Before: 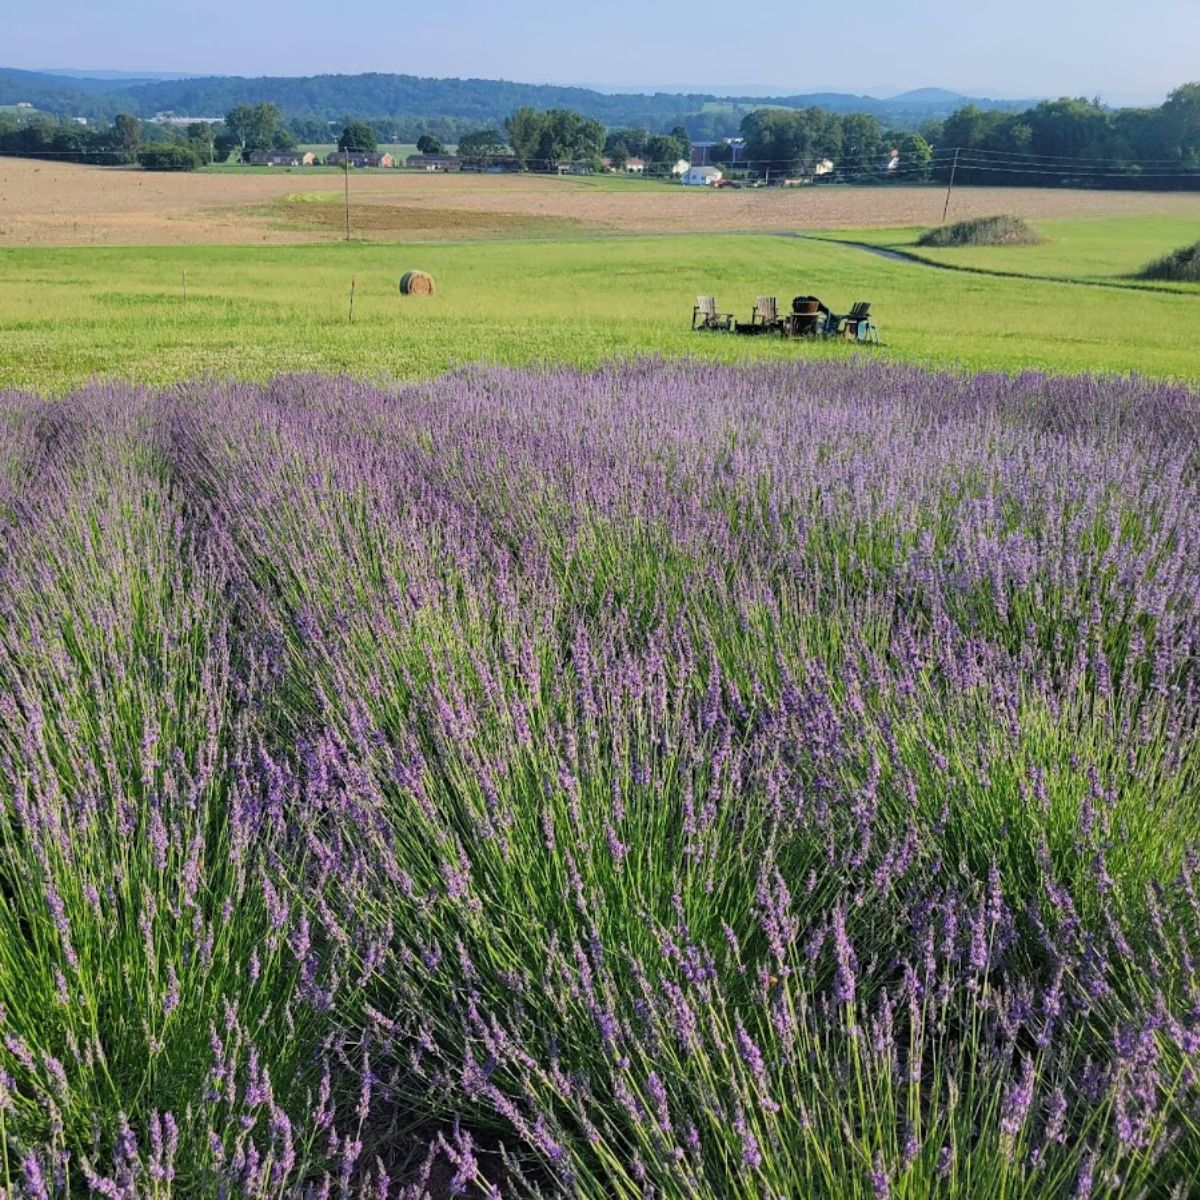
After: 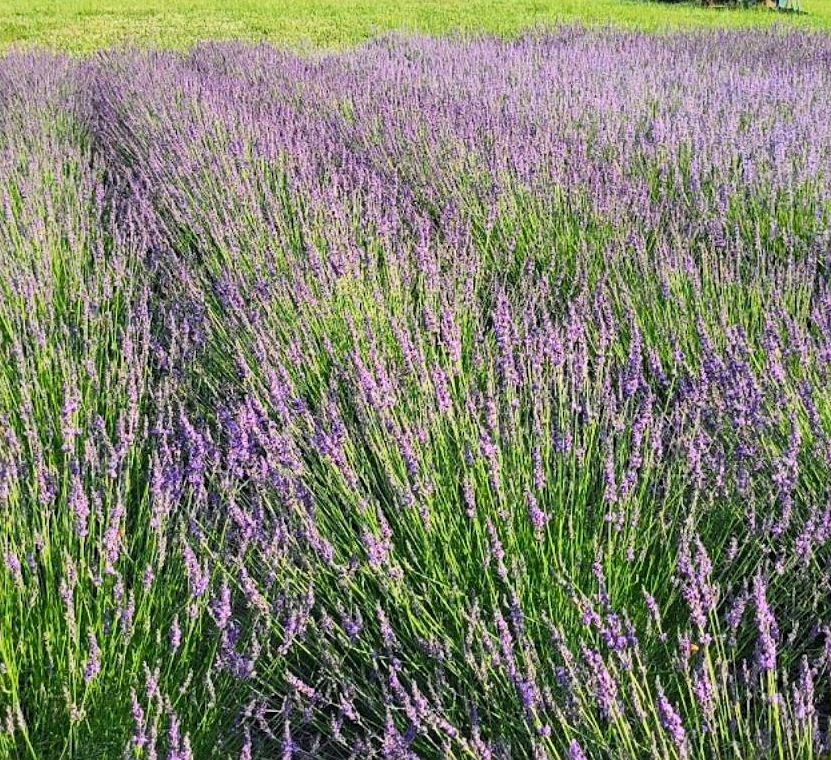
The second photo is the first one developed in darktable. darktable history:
crop: left 6.611%, top 27.667%, right 24.102%, bottom 8.921%
contrast brightness saturation: contrast 0.204, brightness 0.162, saturation 0.22
sharpen: radius 1.323, amount 0.292, threshold 0.078
